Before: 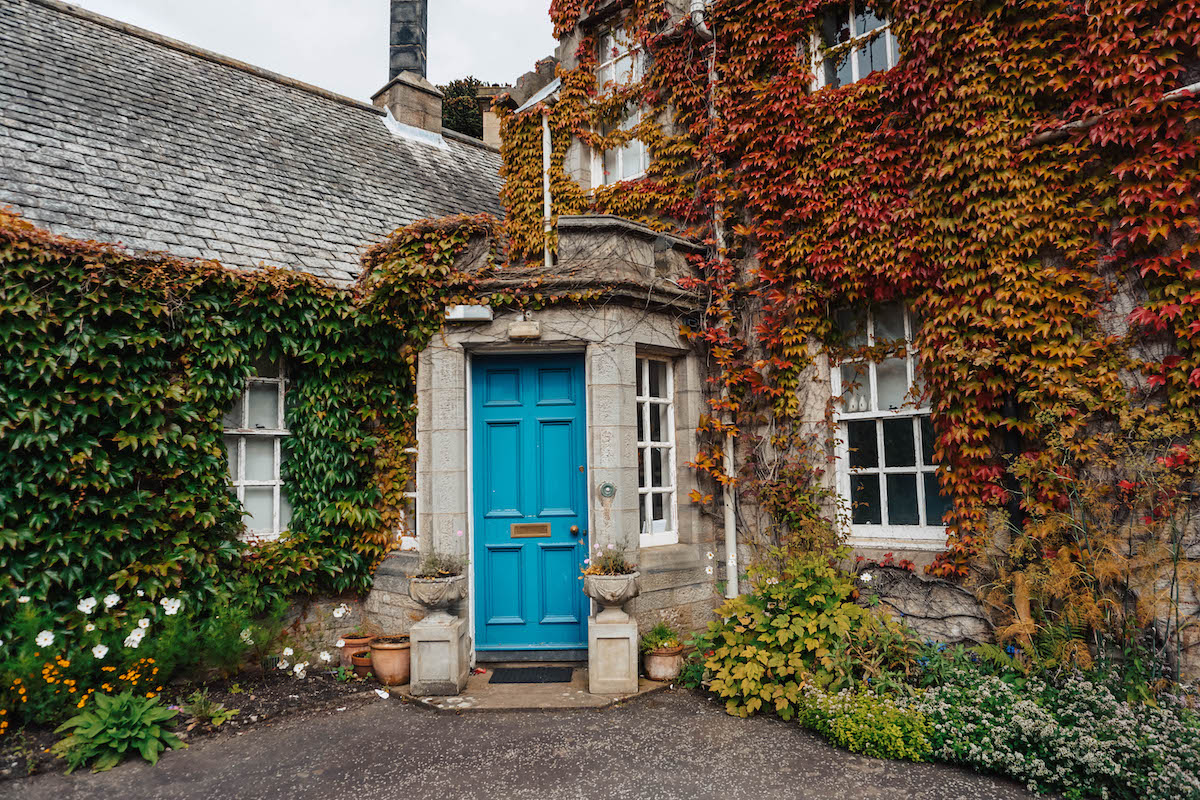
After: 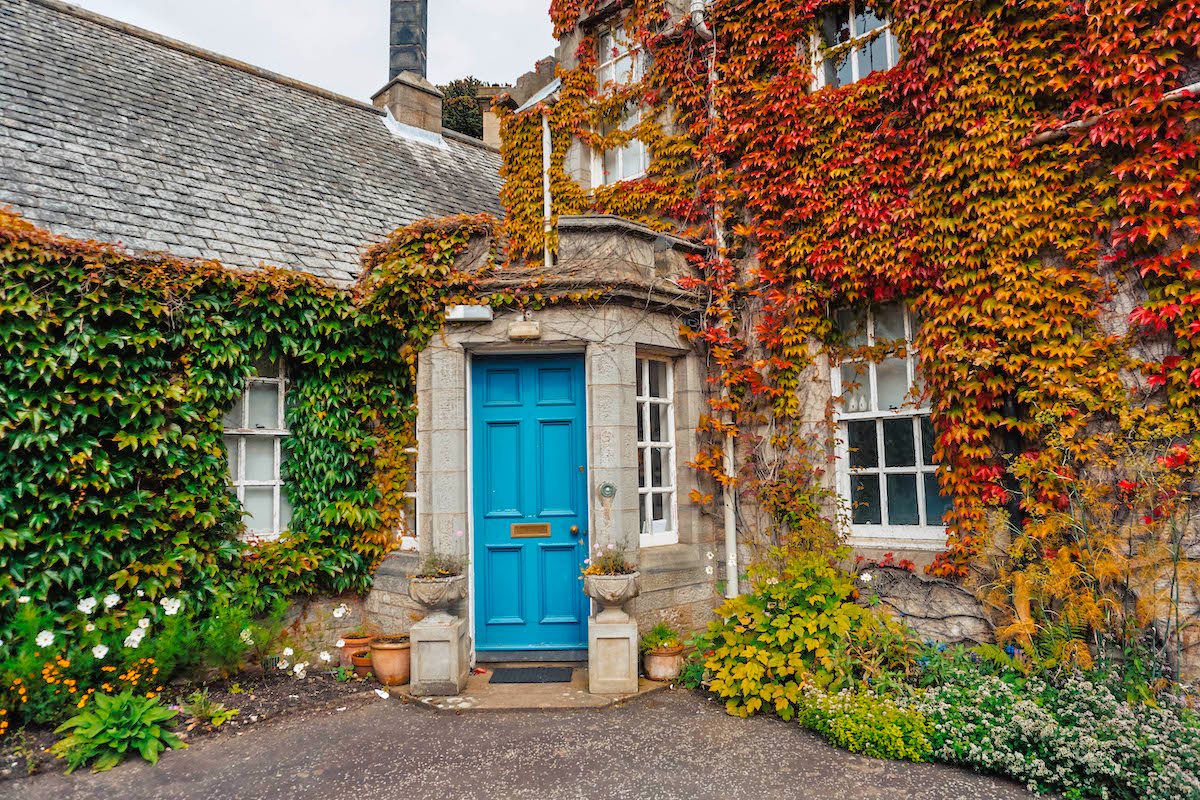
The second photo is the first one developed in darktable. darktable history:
color balance rgb: perceptual saturation grading › global saturation 25.045%
tone equalizer: -7 EV 0.147 EV, -6 EV 0.604 EV, -5 EV 1.19 EV, -4 EV 1.36 EV, -3 EV 1.15 EV, -2 EV 0.6 EV, -1 EV 0.159 EV
